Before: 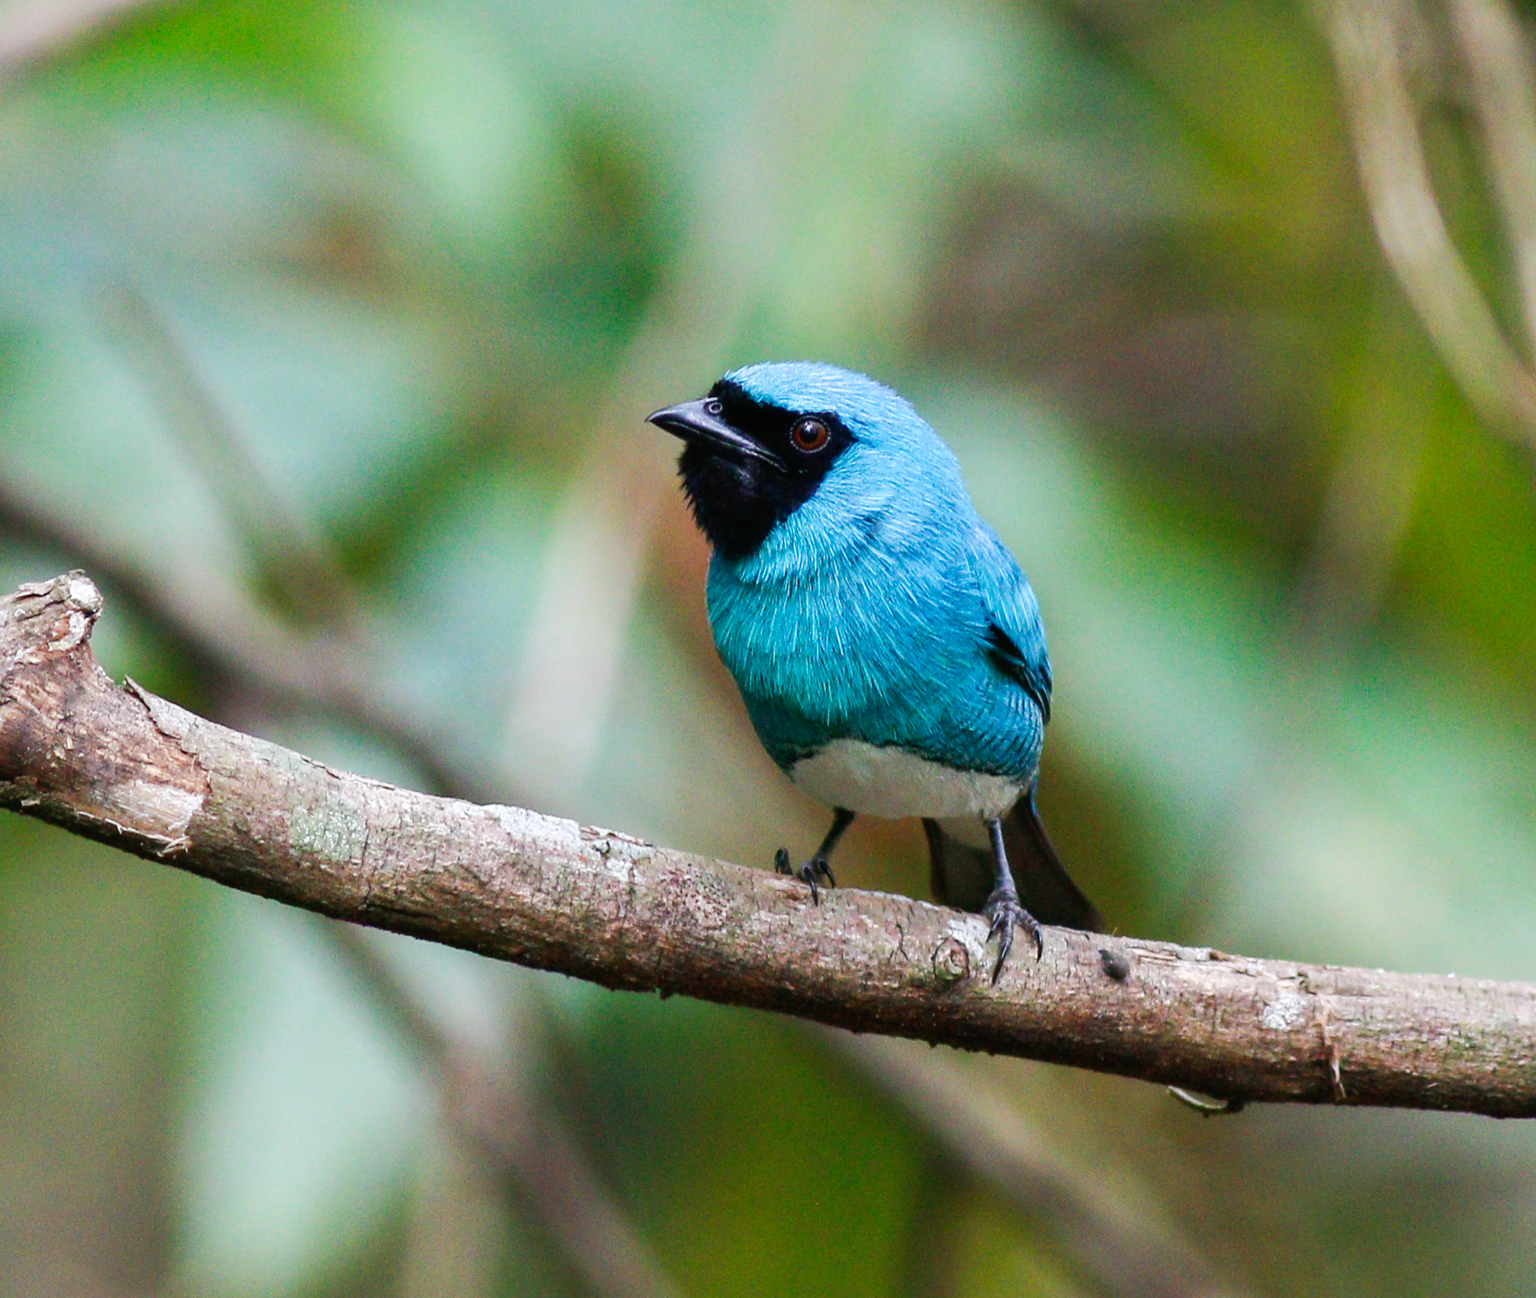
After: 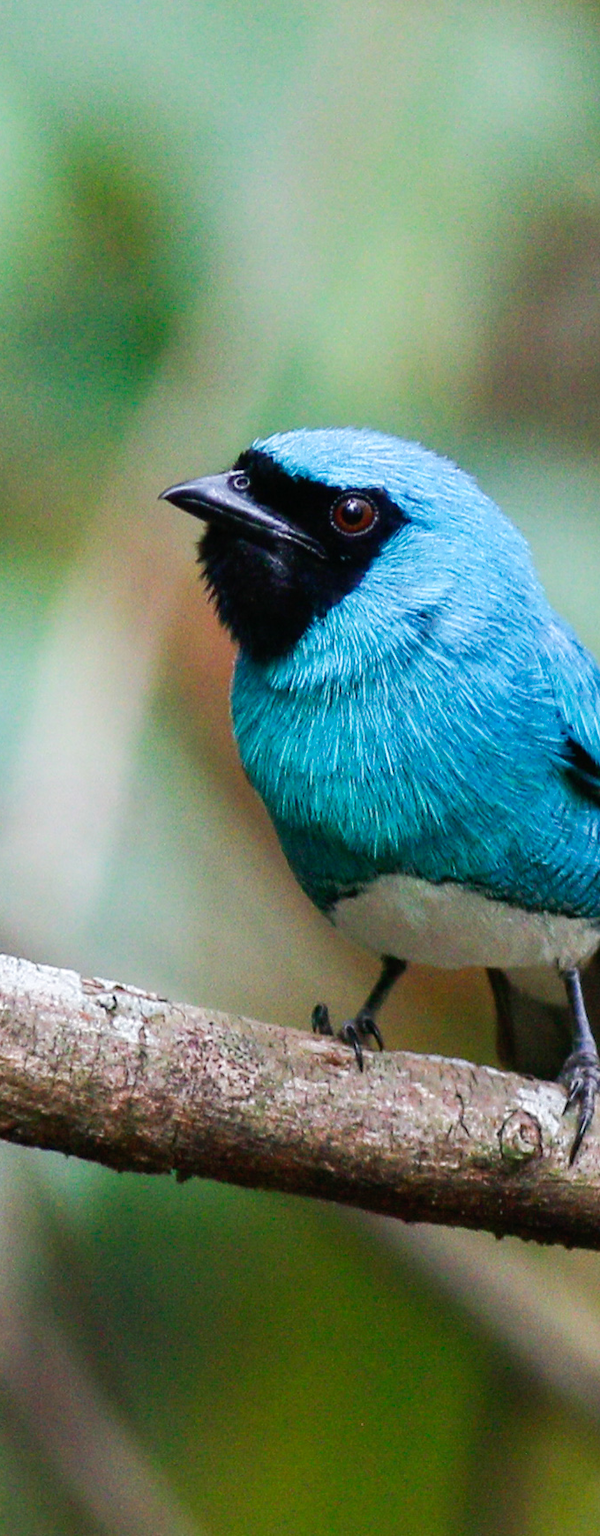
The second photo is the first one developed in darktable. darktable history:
crop: left 33.325%, right 33.587%
